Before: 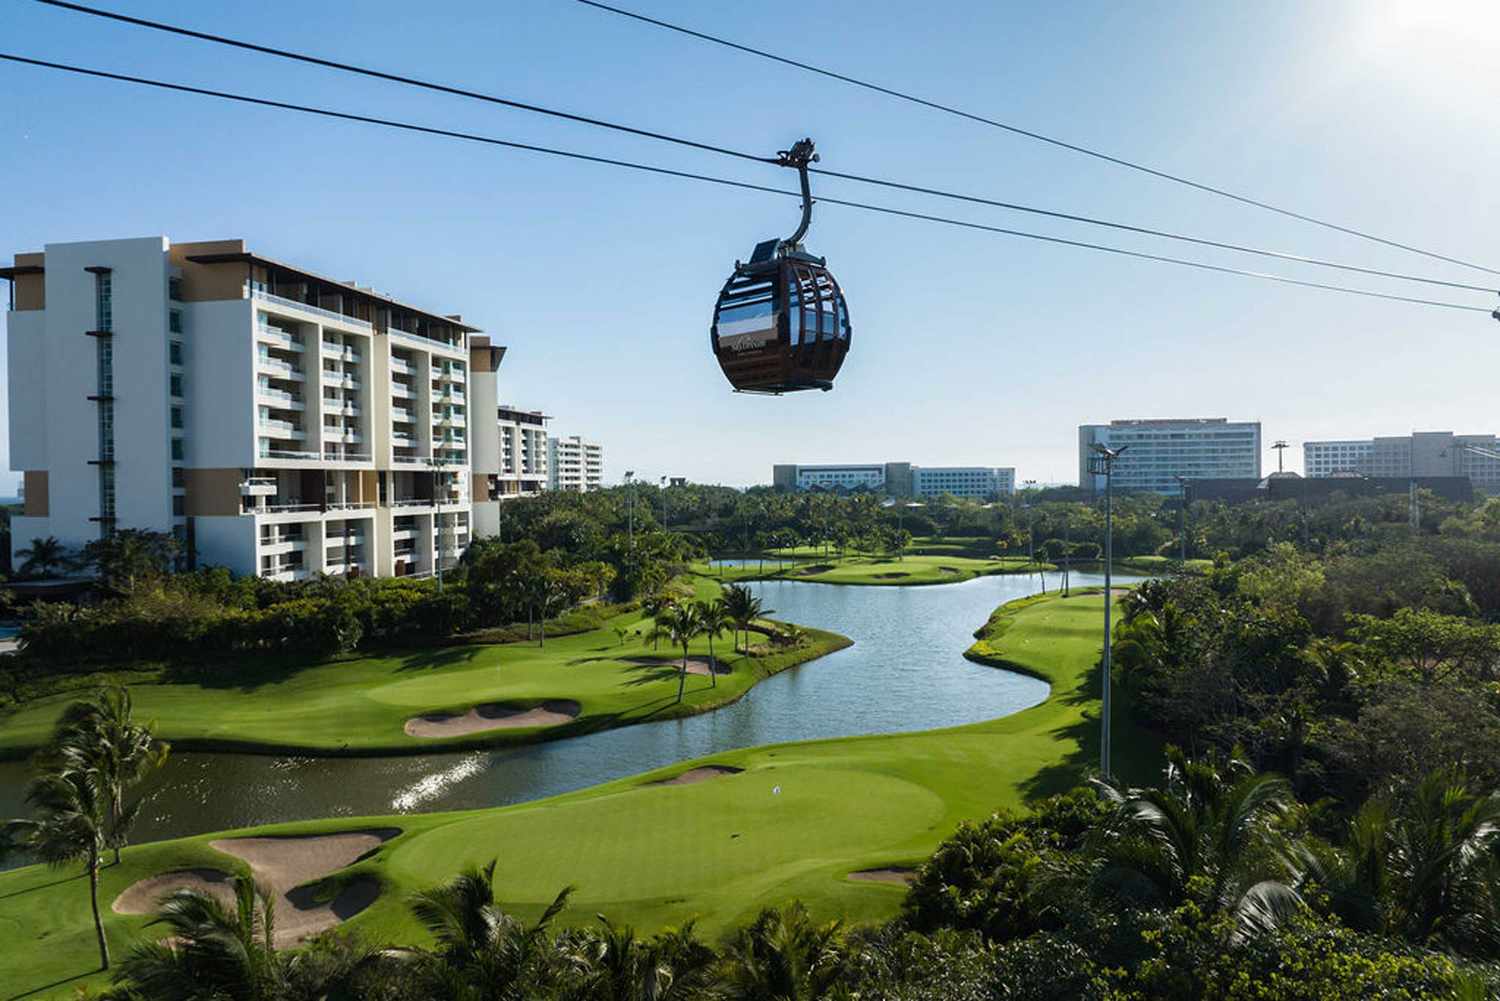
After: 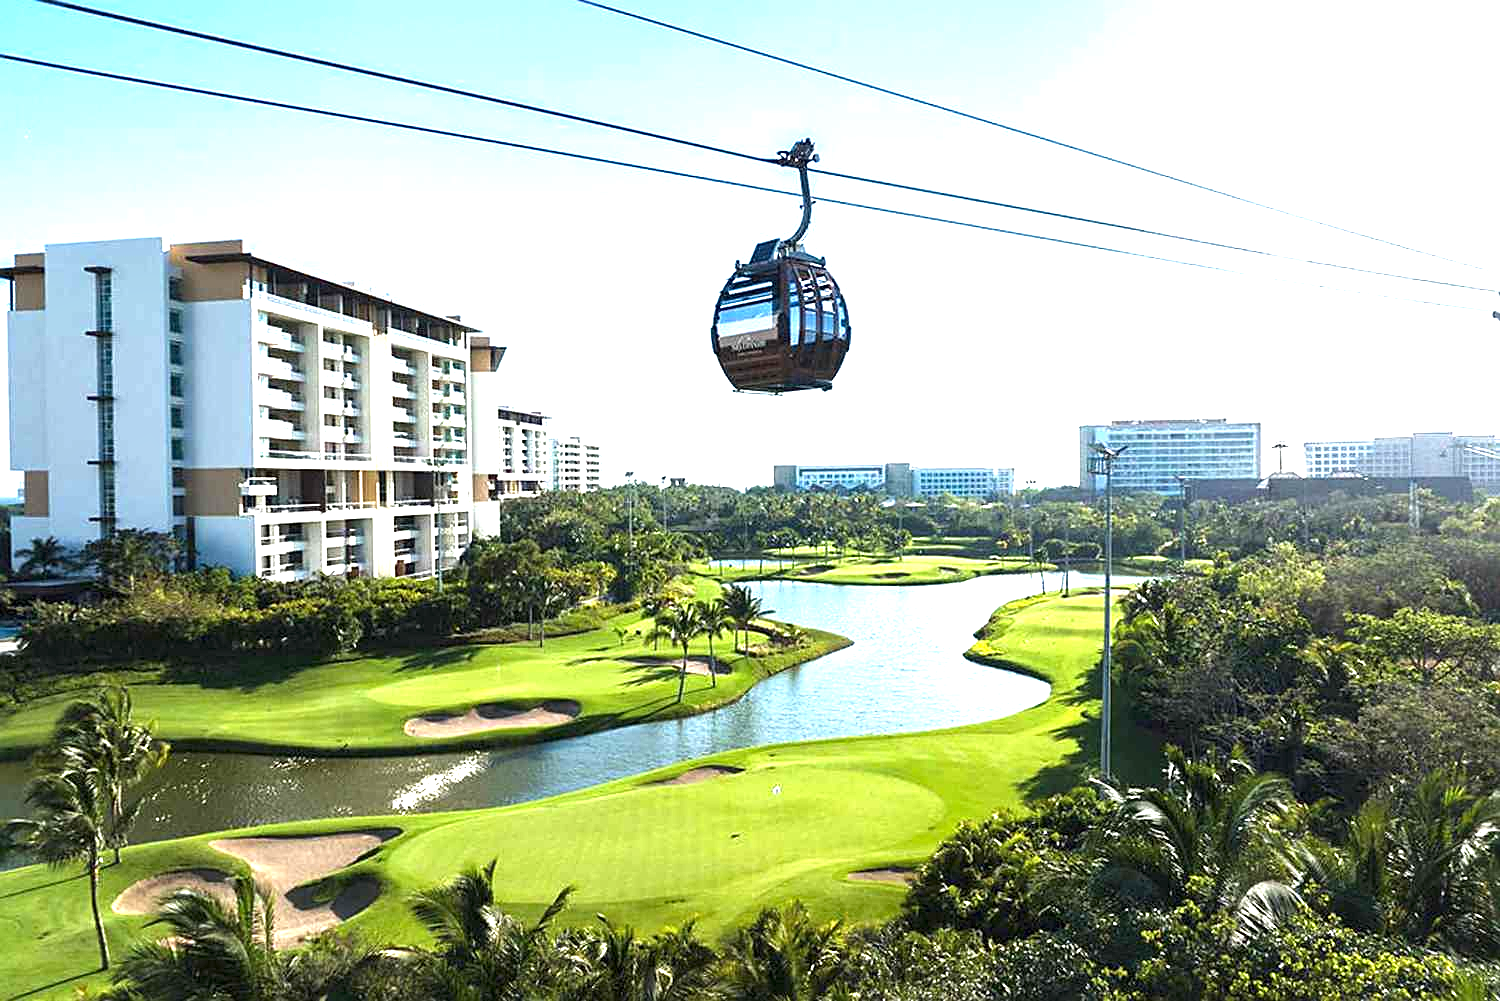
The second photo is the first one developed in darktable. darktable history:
local contrast: mode bilateral grid, contrast 20, coarseness 50, detail 120%, midtone range 0.2
exposure: black level correction 0, exposure 1.675 EV, compensate exposure bias true, compensate highlight preservation false
sharpen: on, module defaults
